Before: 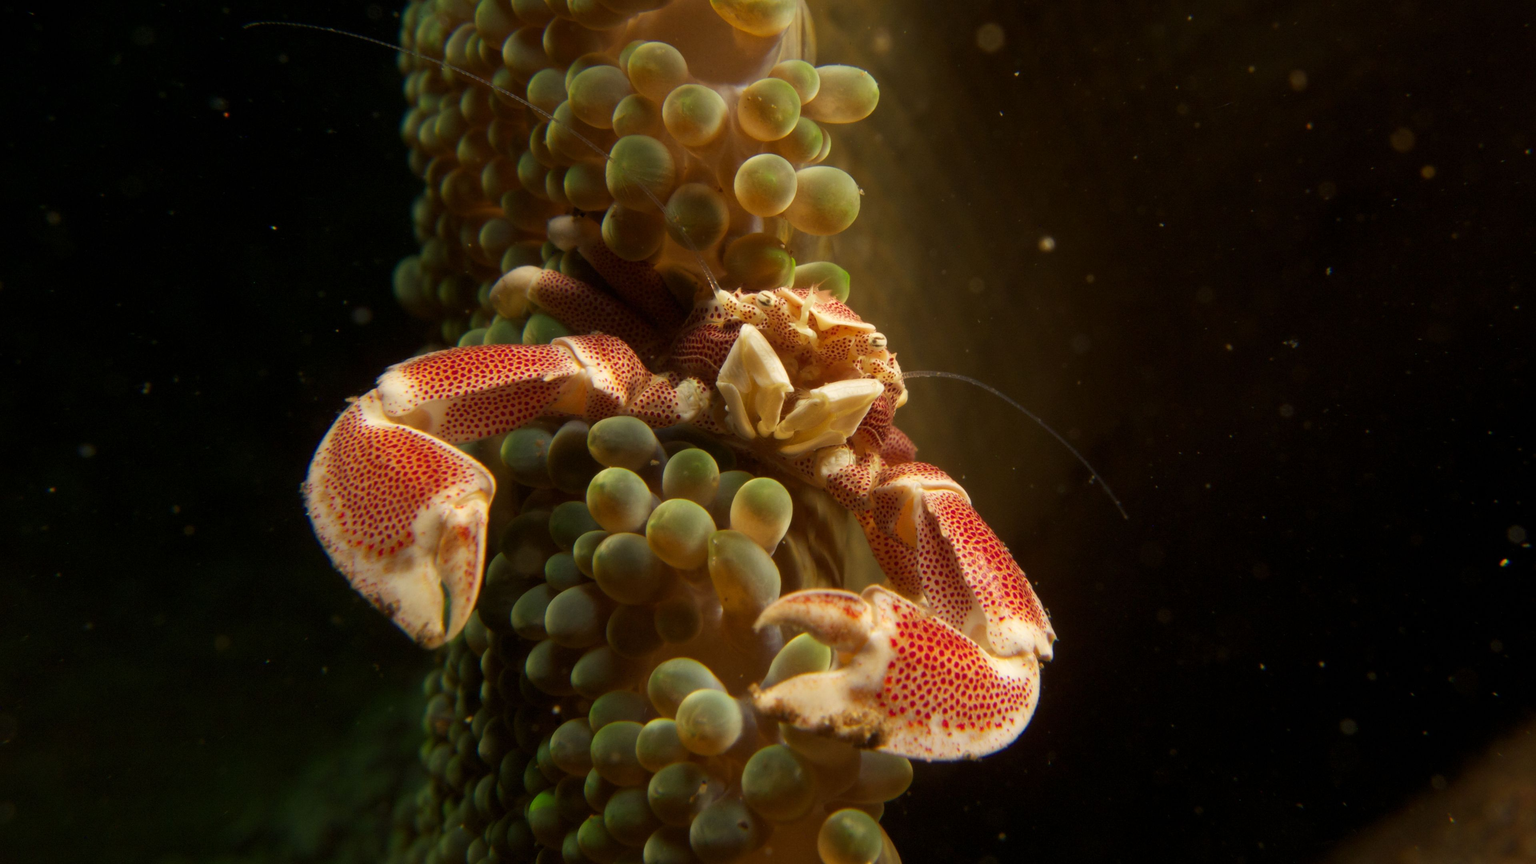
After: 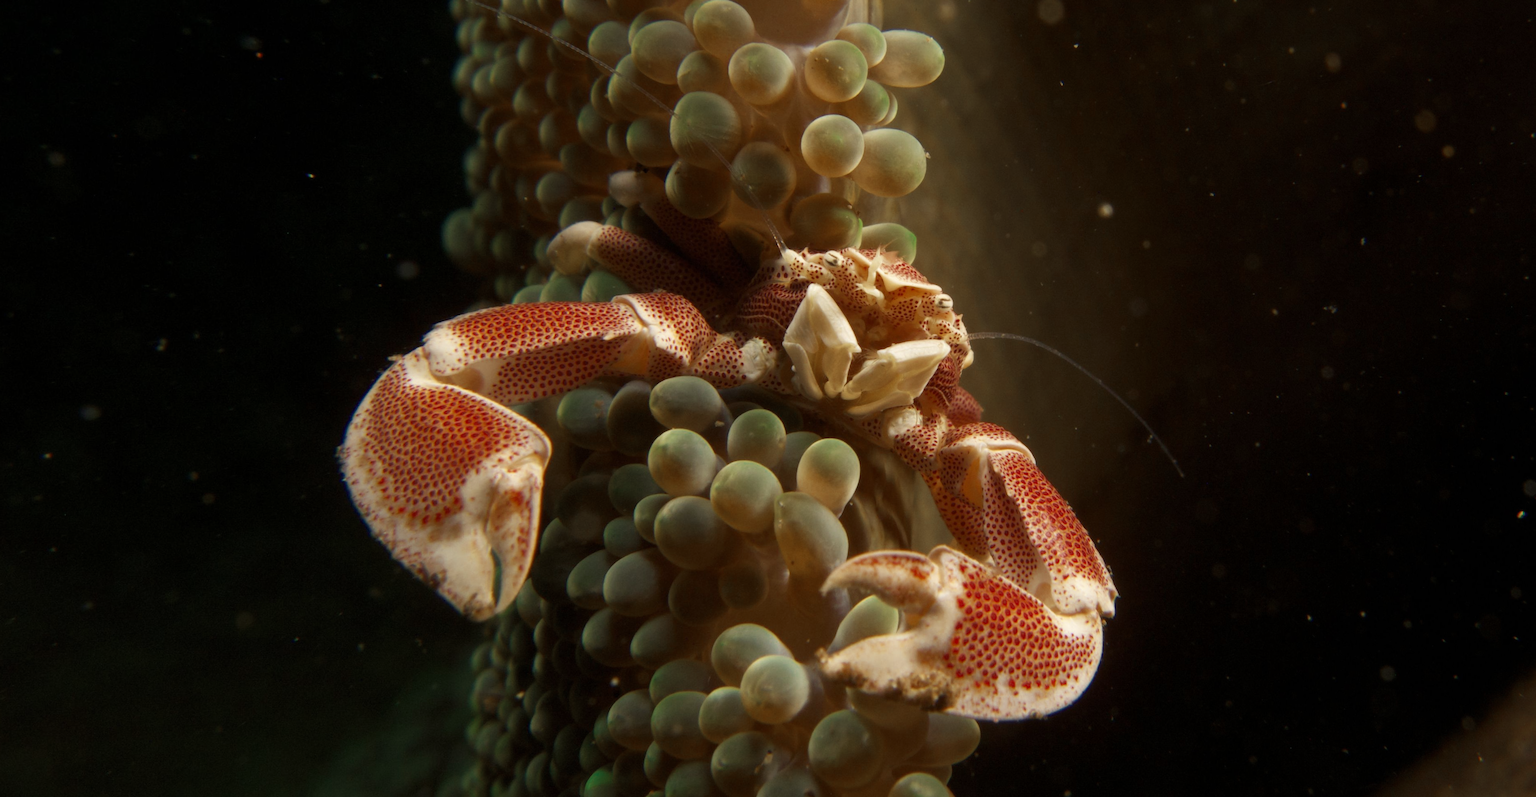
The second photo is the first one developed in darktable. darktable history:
rotate and perspective: rotation -0.013°, lens shift (vertical) -0.027, lens shift (horizontal) 0.178, crop left 0.016, crop right 0.989, crop top 0.082, crop bottom 0.918
color zones: curves: ch0 [(0, 0.5) (0.125, 0.4) (0.25, 0.5) (0.375, 0.4) (0.5, 0.4) (0.625, 0.35) (0.75, 0.35) (0.875, 0.5)]; ch1 [(0, 0.35) (0.125, 0.45) (0.25, 0.35) (0.375, 0.35) (0.5, 0.35) (0.625, 0.35) (0.75, 0.45) (0.875, 0.35)]; ch2 [(0, 0.6) (0.125, 0.5) (0.25, 0.5) (0.375, 0.6) (0.5, 0.6) (0.625, 0.5) (0.75, 0.5) (0.875, 0.5)]
